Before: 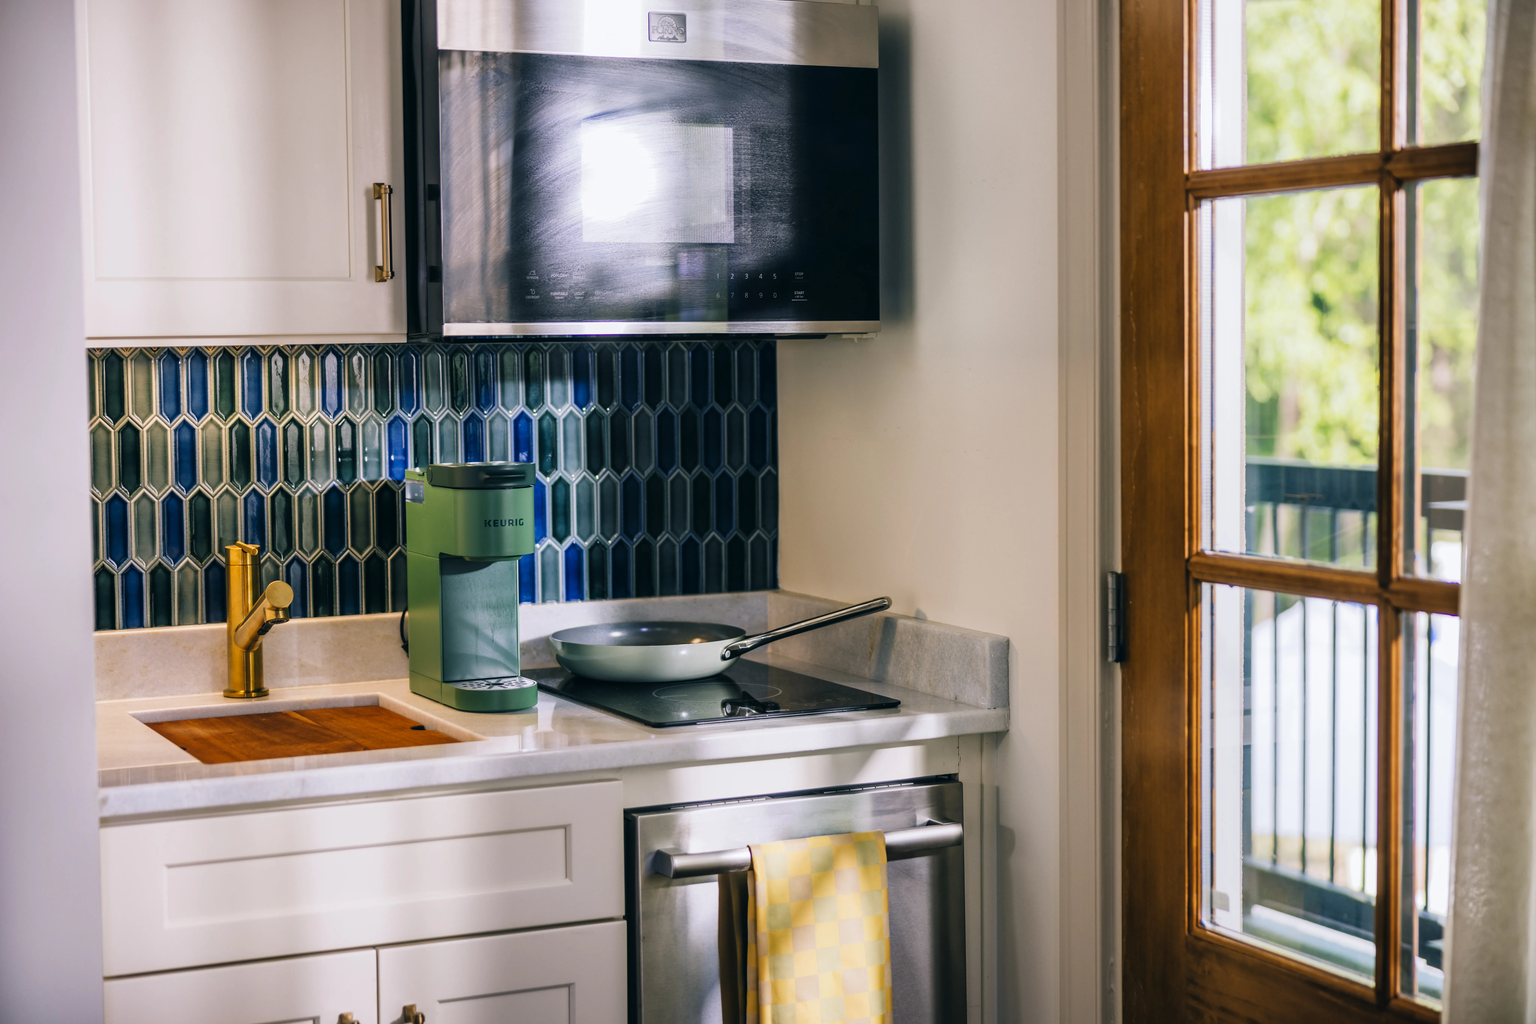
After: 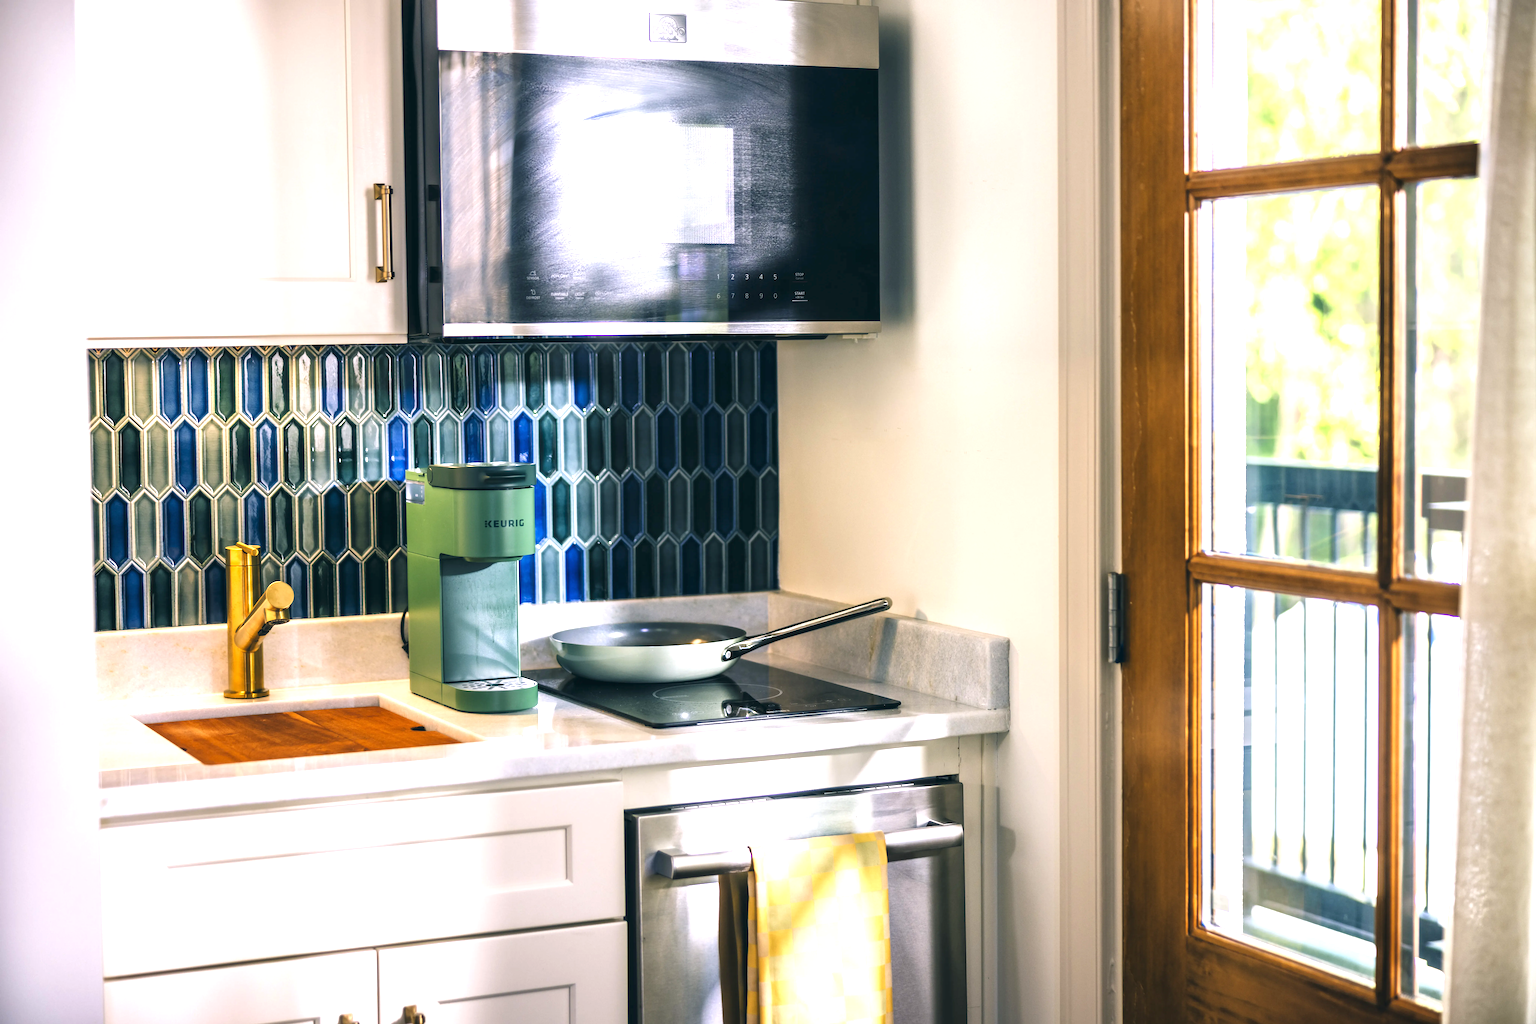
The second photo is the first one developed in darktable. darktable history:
tone equalizer: on, module defaults
exposure: black level correction 0, exposure 1.1 EV, compensate highlight preservation false
